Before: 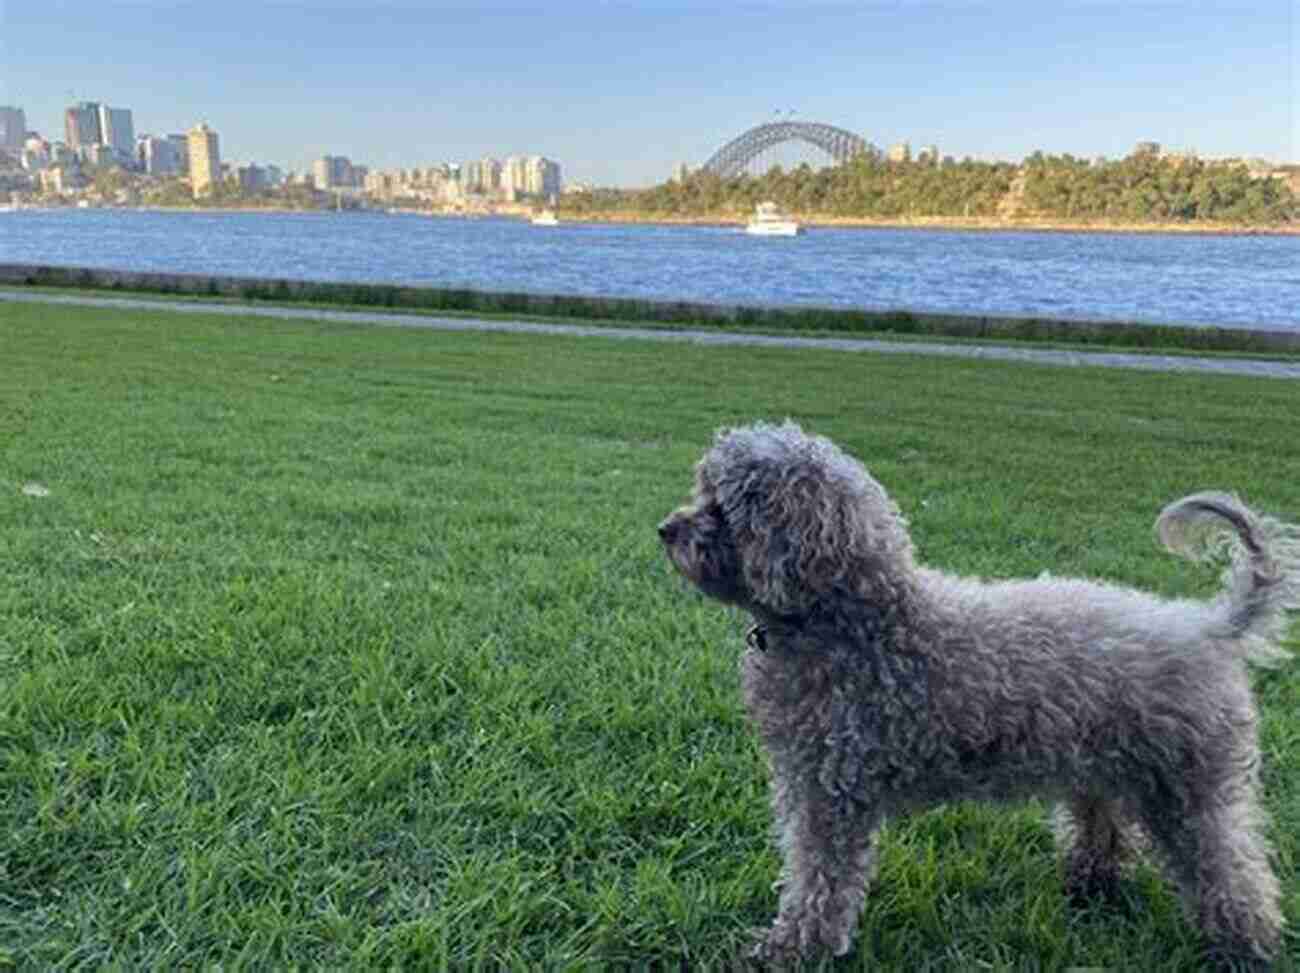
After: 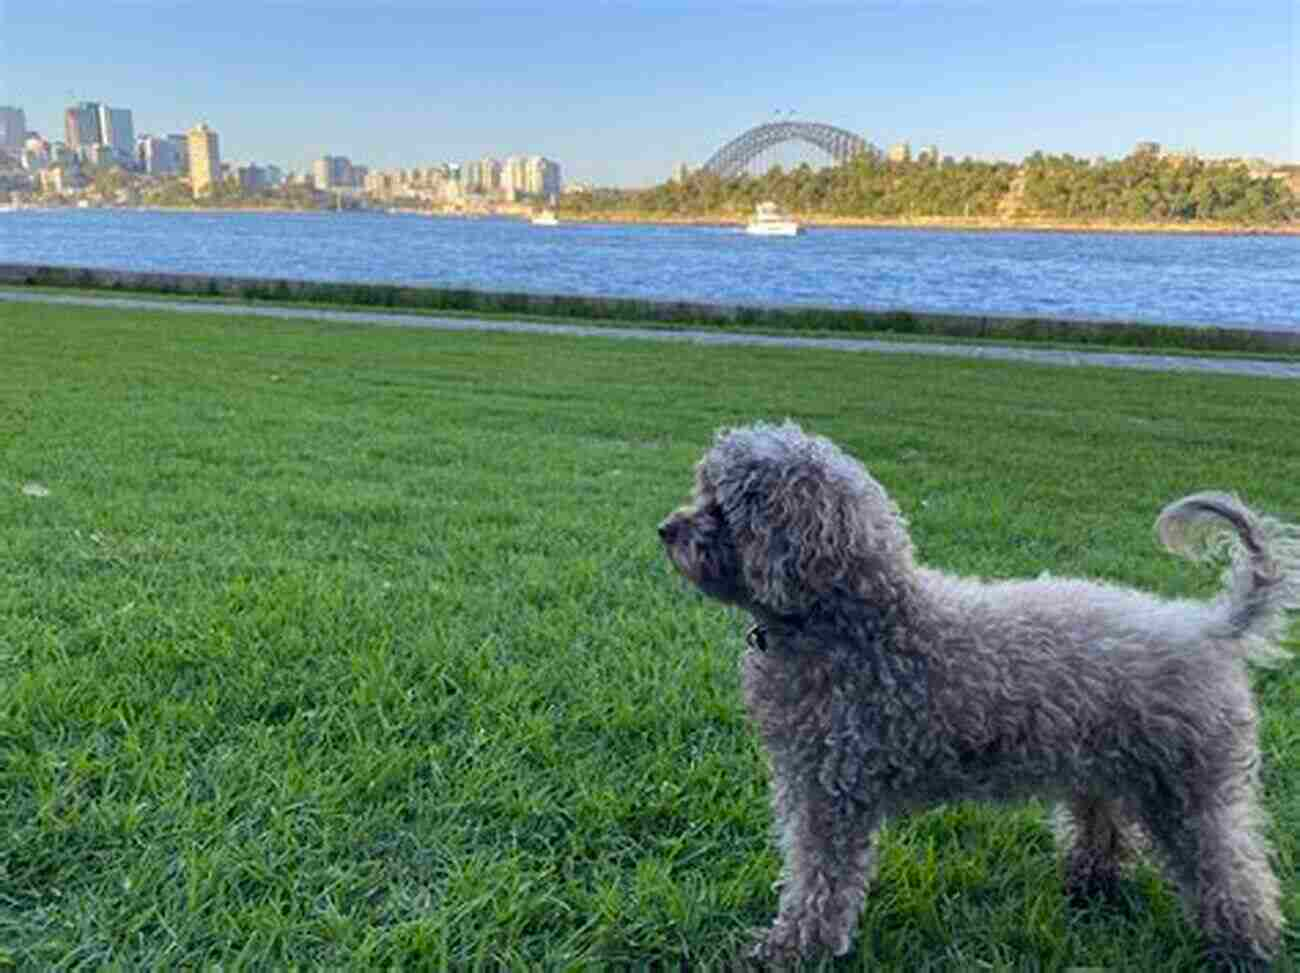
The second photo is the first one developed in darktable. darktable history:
color balance rgb: perceptual saturation grading › global saturation 10.345%, global vibrance 20%
